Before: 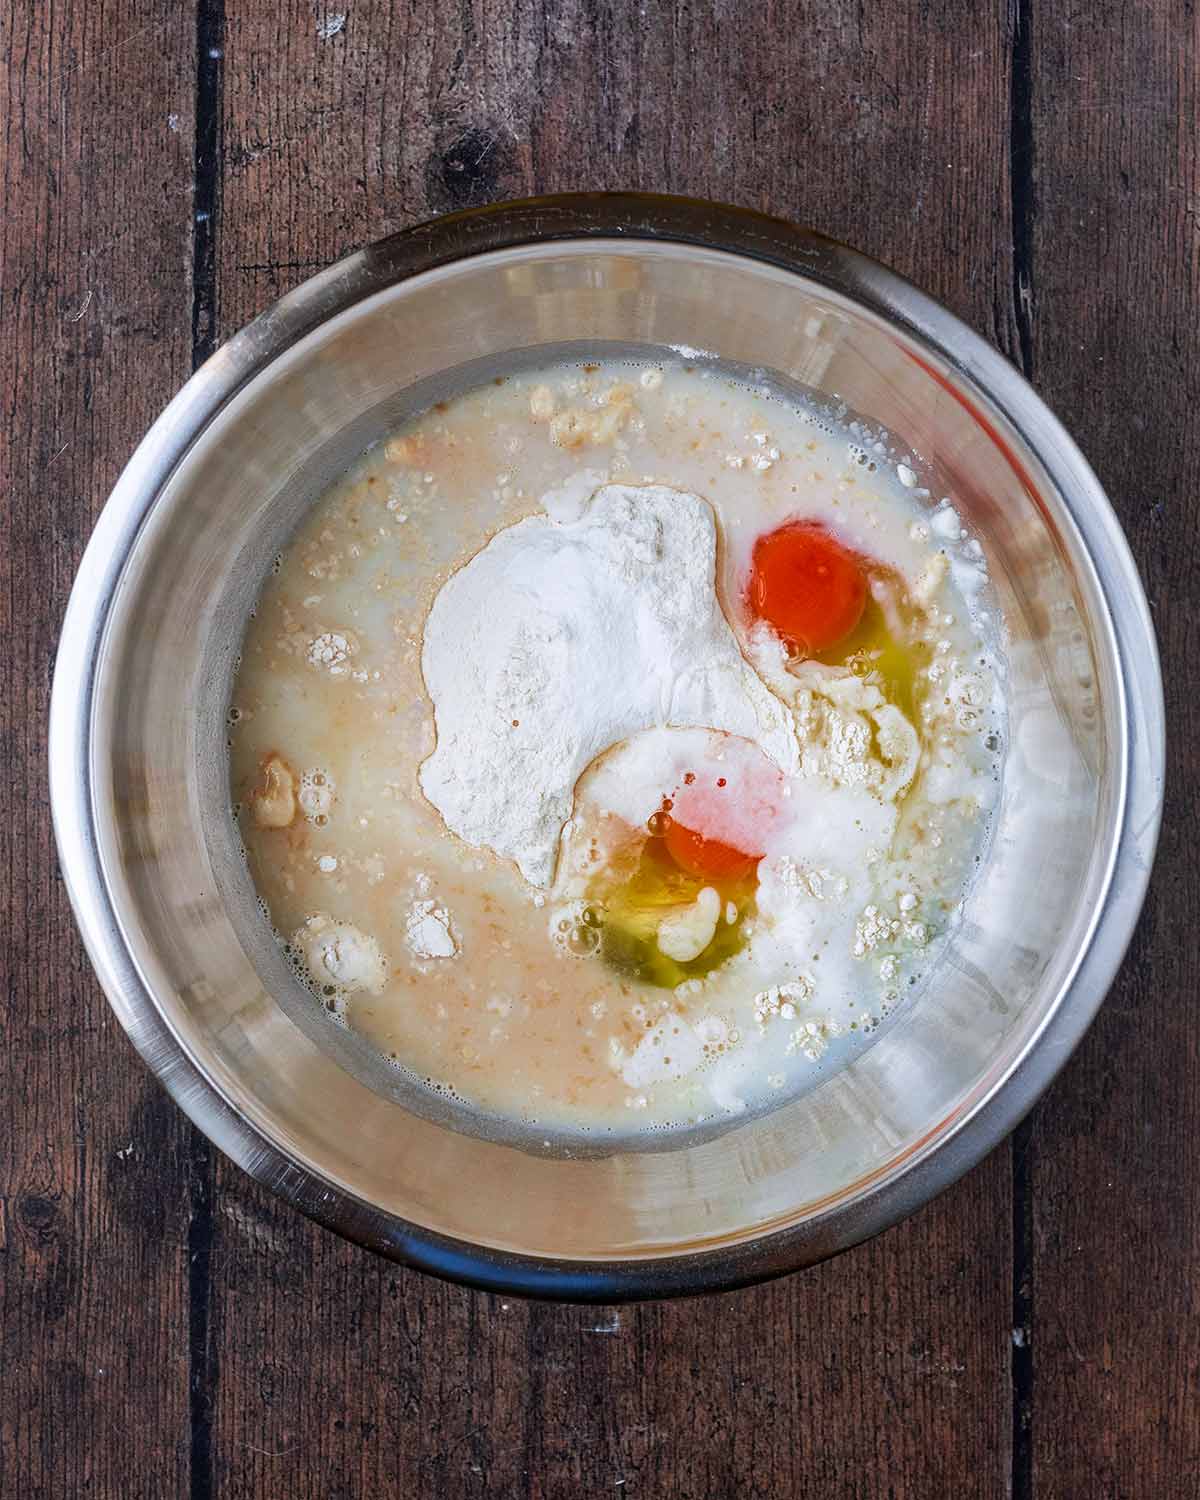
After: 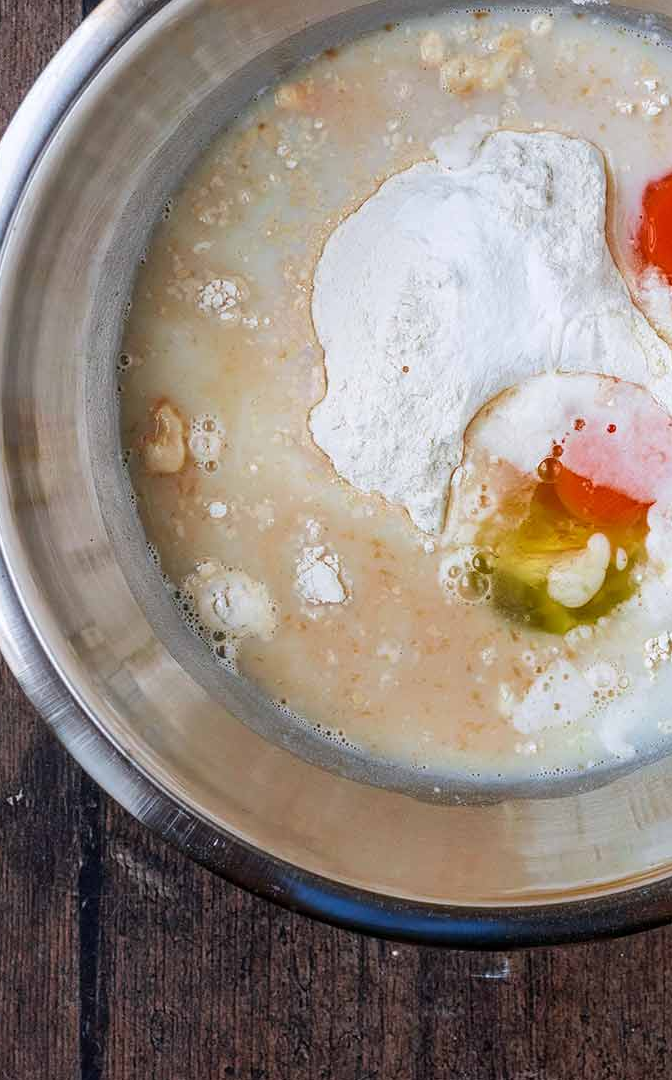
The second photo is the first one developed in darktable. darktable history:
crop: left 9.203%, top 23.664%, right 34.794%, bottom 4.312%
